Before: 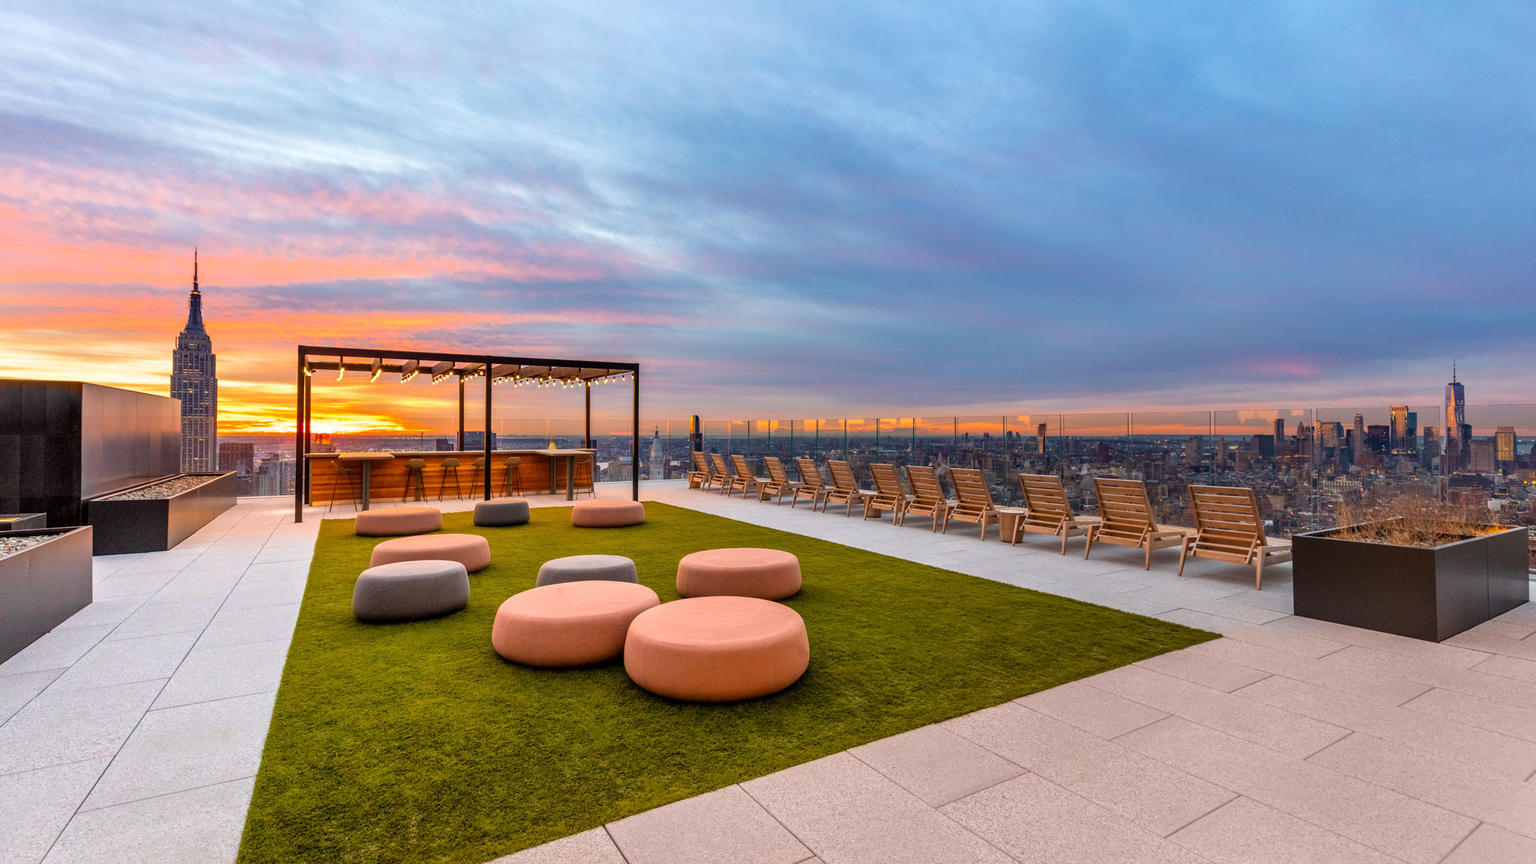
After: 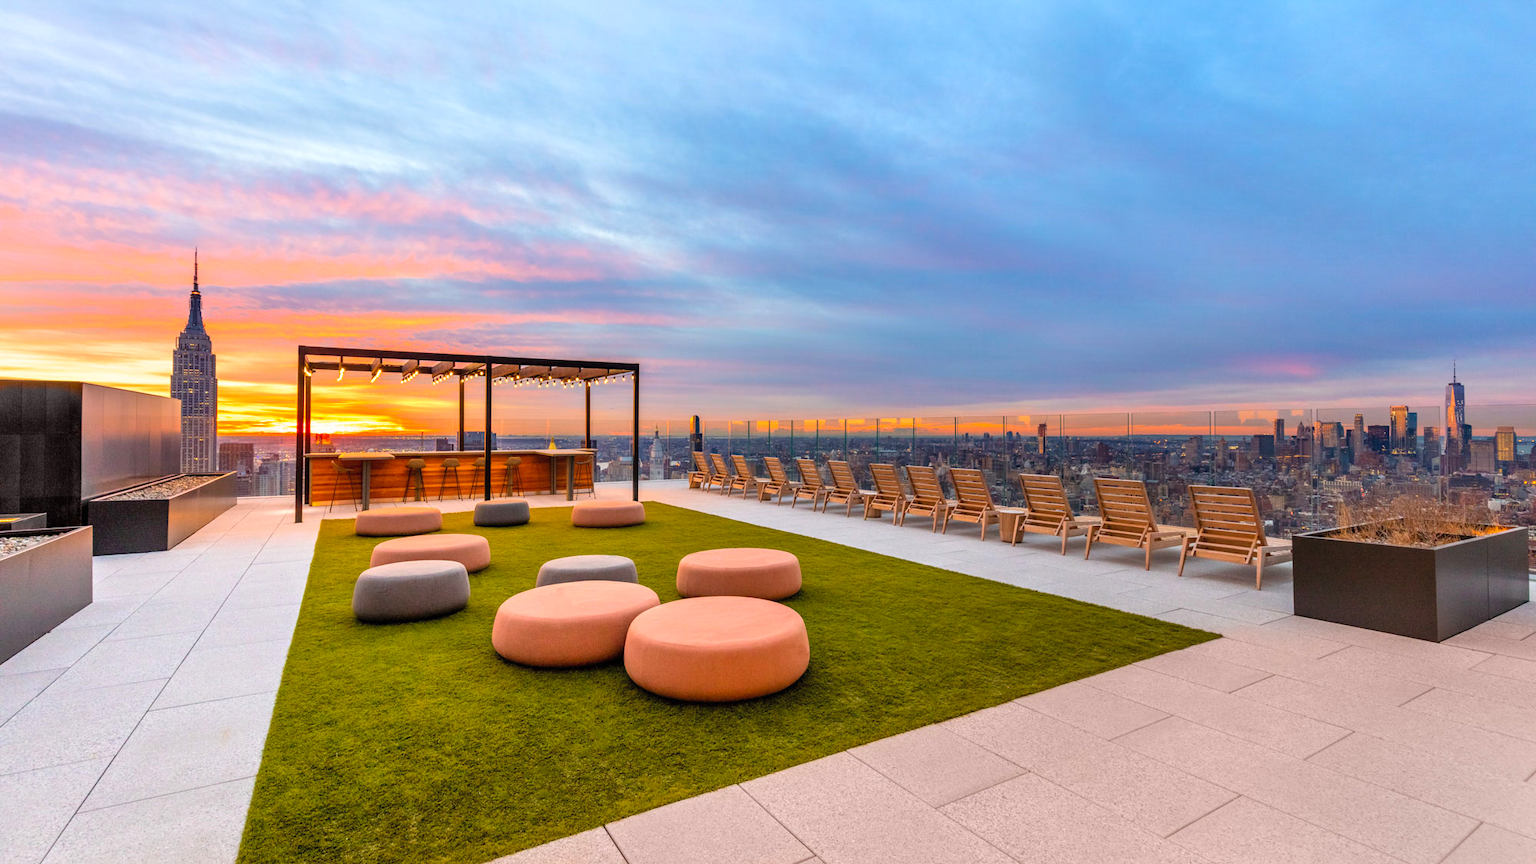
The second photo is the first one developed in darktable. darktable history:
contrast brightness saturation: contrast 0.071, brightness 0.084, saturation 0.175
